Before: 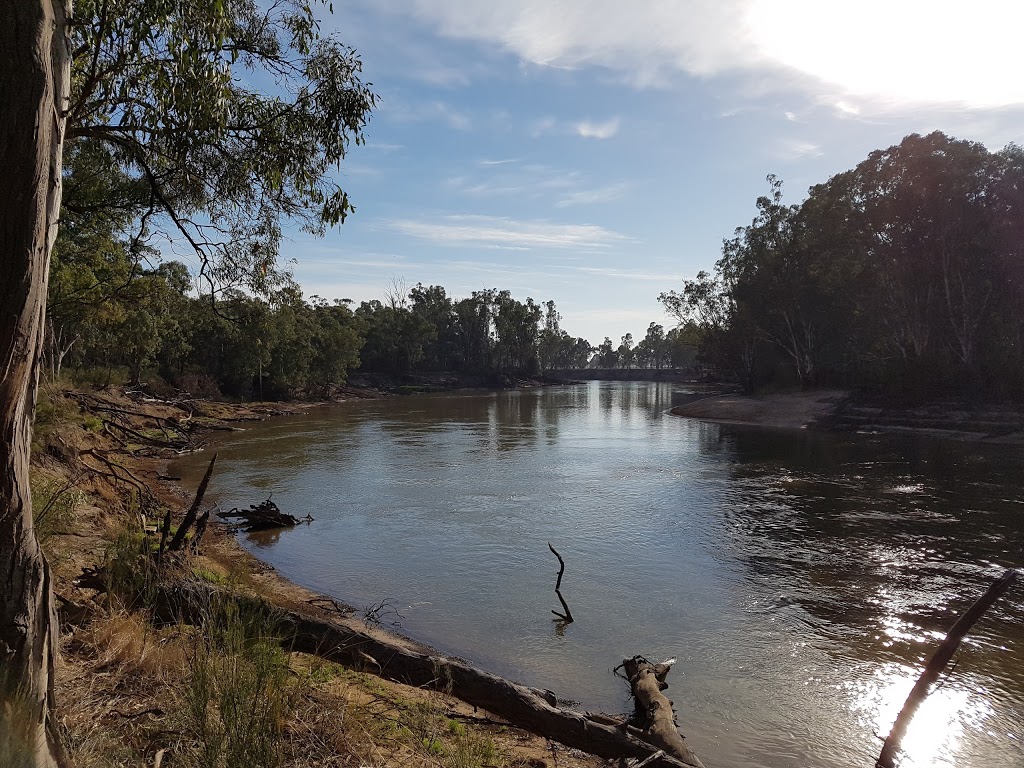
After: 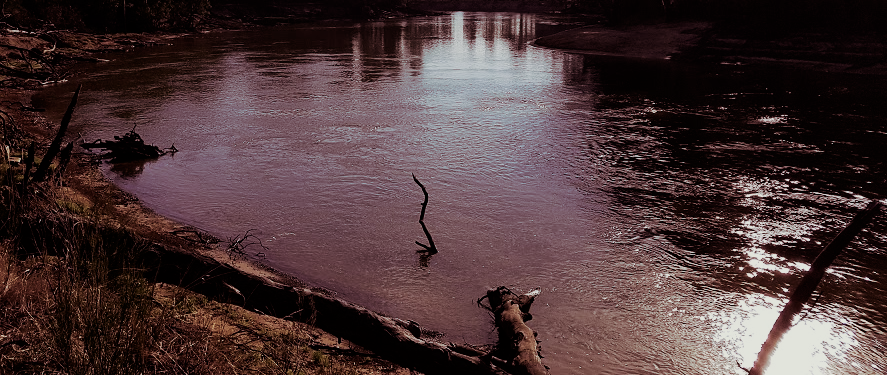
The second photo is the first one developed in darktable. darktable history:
split-toning: on, module defaults
crop and rotate: left 13.306%, top 48.129%, bottom 2.928%
sigmoid: contrast 1.81, skew -0.21, preserve hue 0%, red attenuation 0.1, red rotation 0.035, green attenuation 0.1, green rotation -0.017, blue attenuation 0.15, blue rotation -0.052, base primaries Rec2020
contrast brightness saturation: brightness -0.09
